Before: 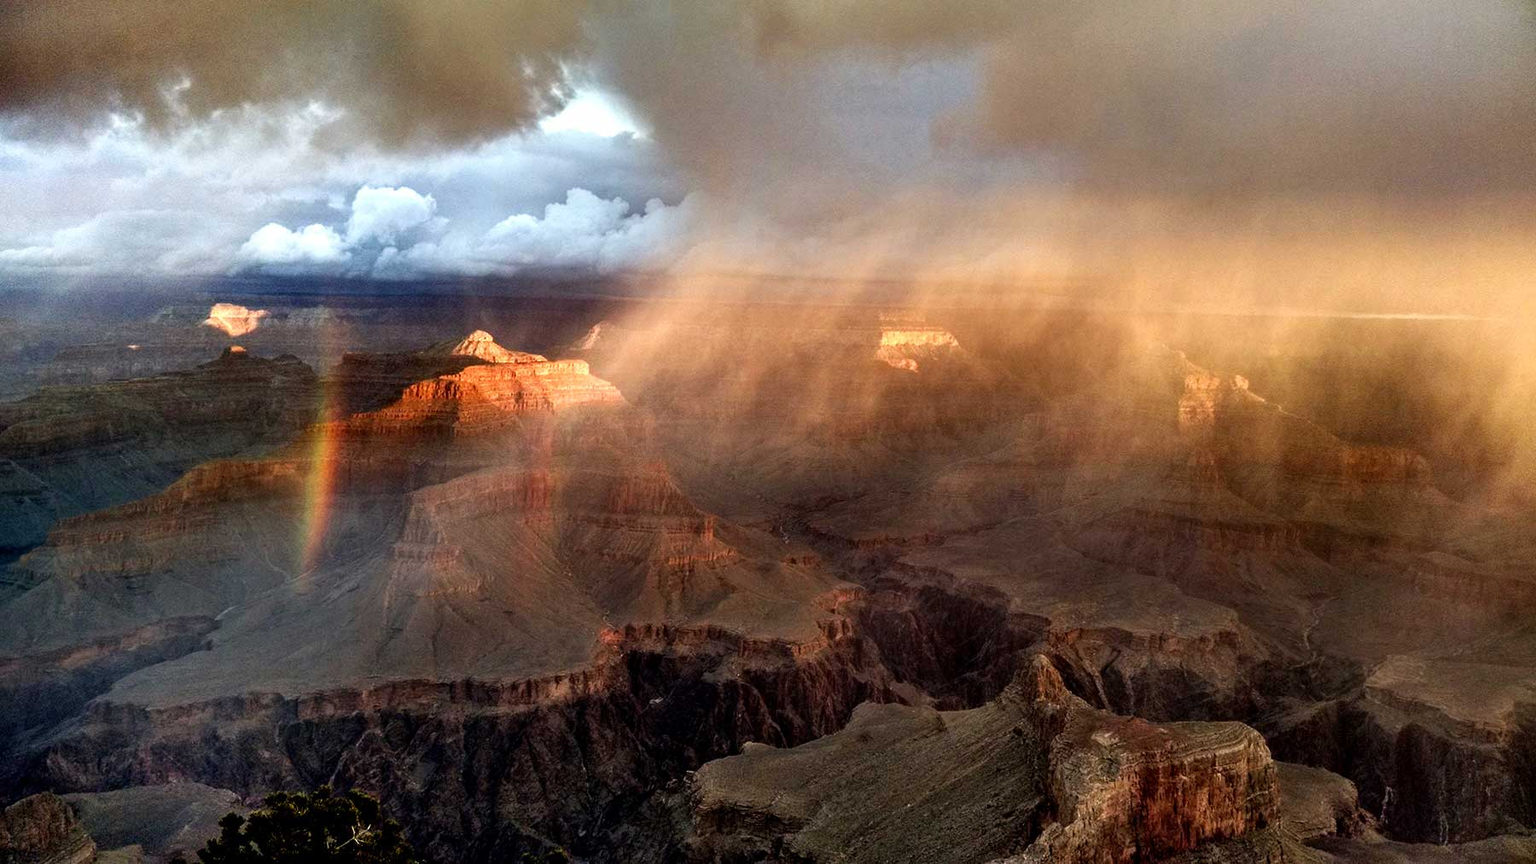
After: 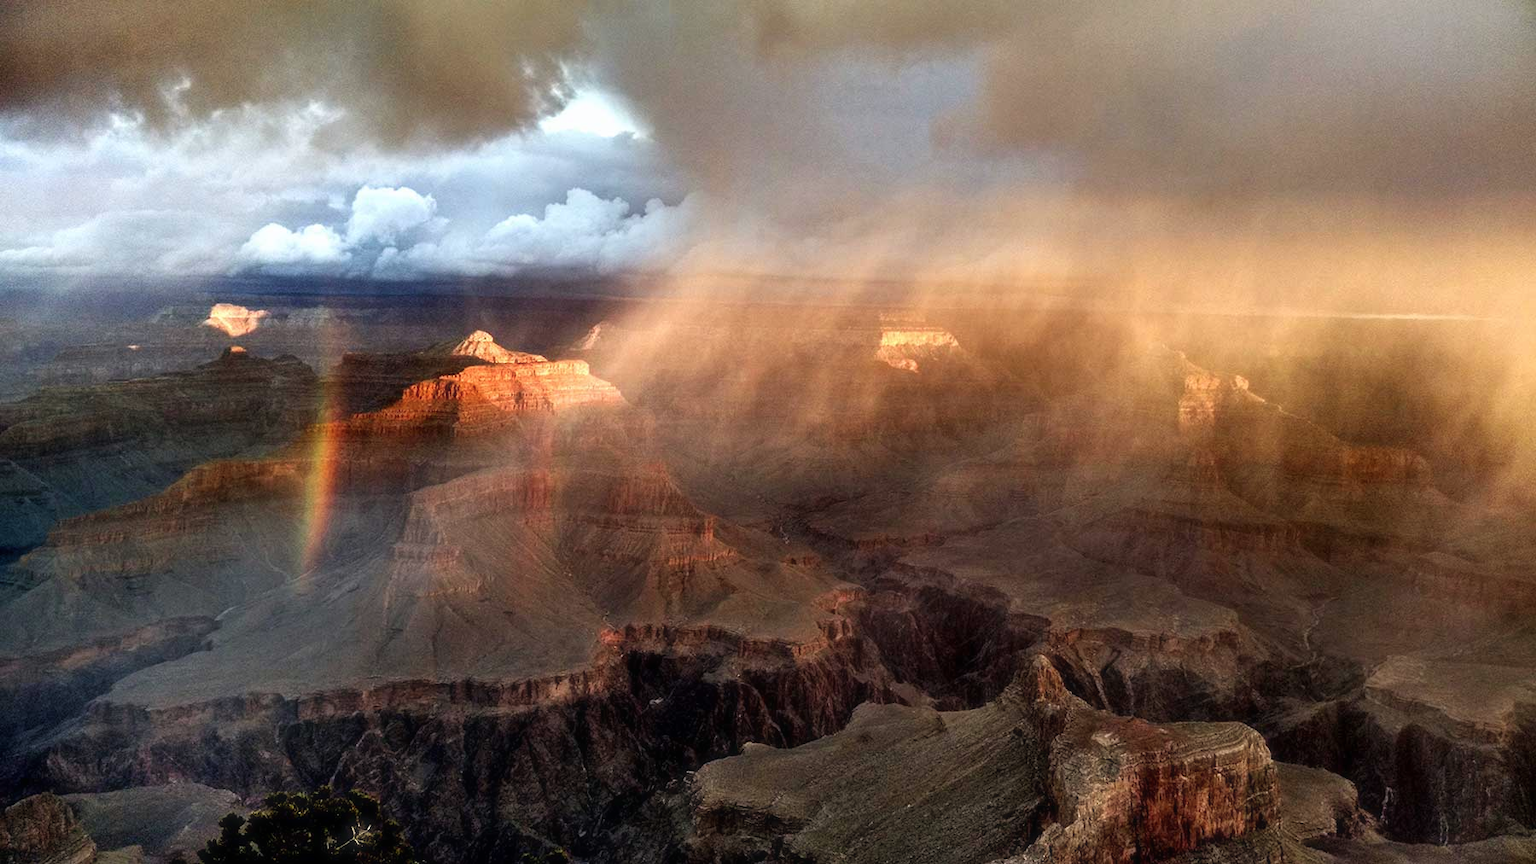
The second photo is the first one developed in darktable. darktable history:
haze removal: strength -0.1, compatibility mode true, adaptive false
